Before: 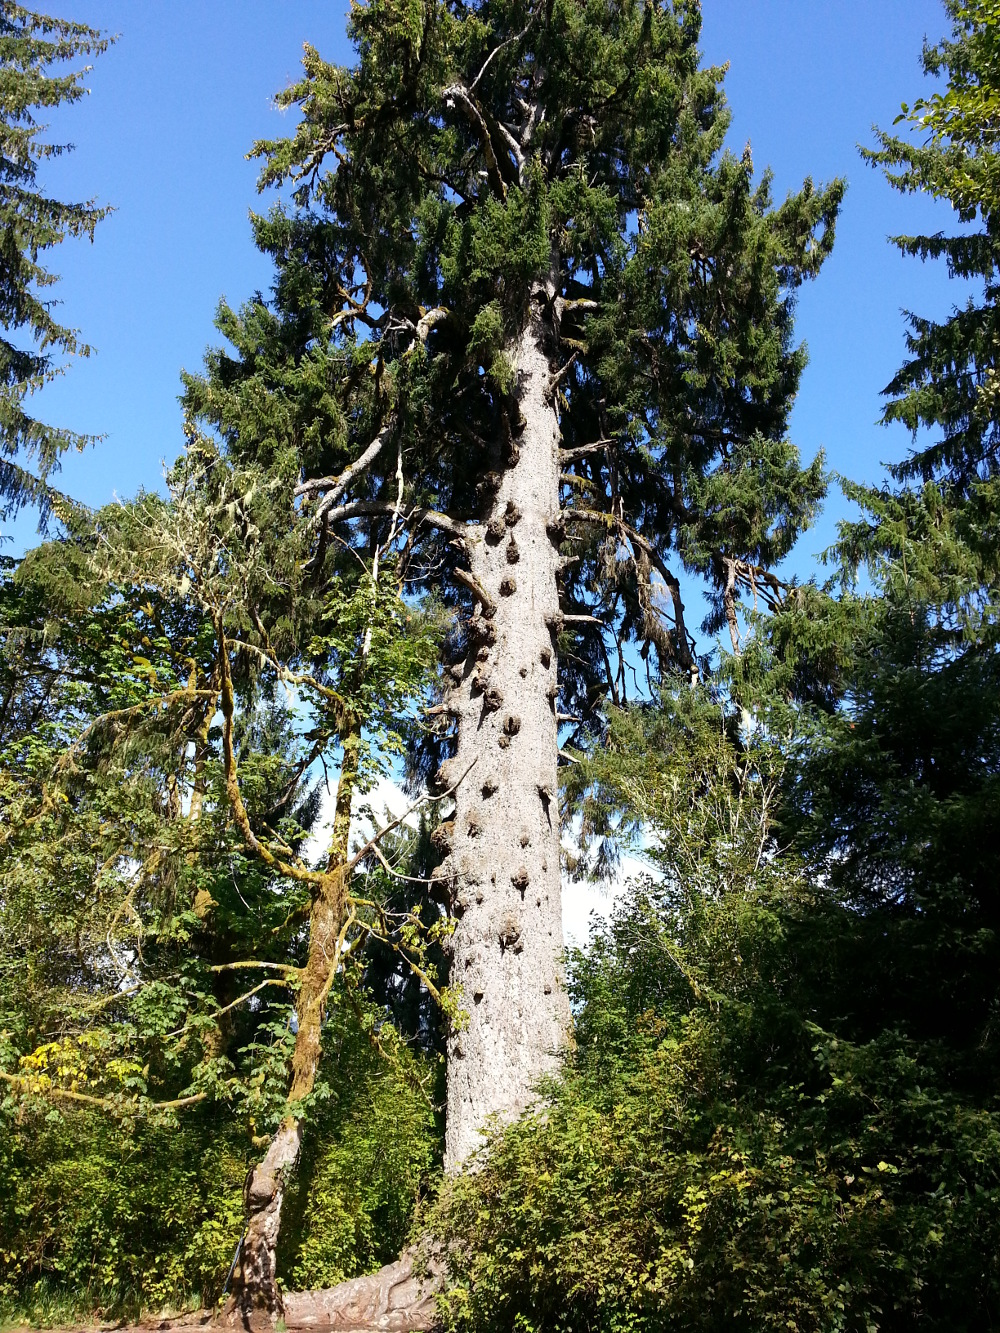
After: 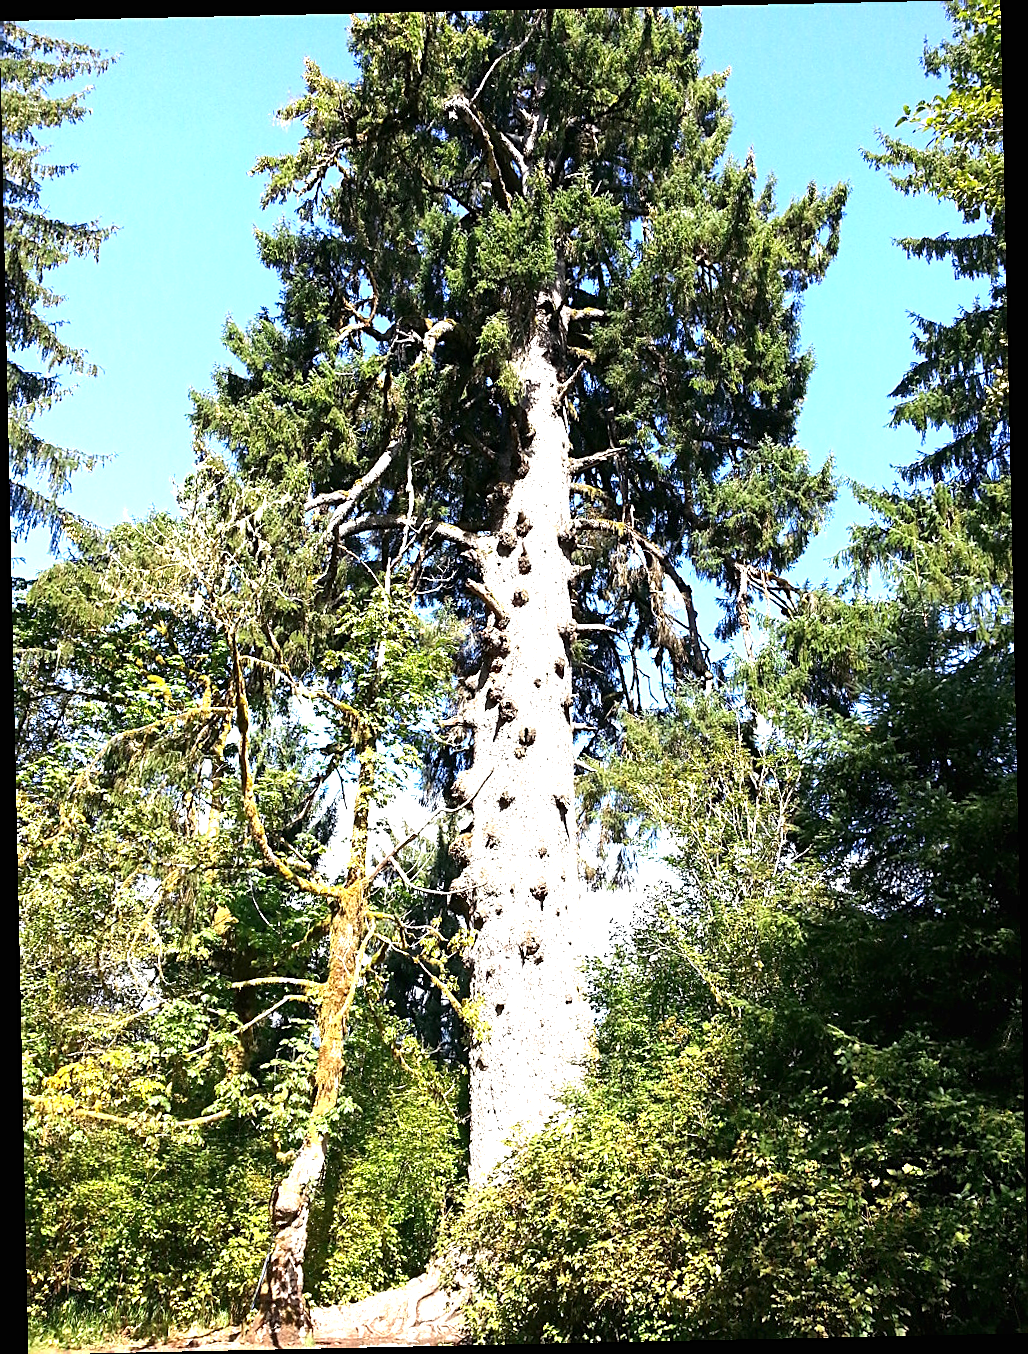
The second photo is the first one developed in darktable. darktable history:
sharpen: on, module defaults
rotate and perspective: rotation -1.24°, automatic cropping off
exposure: black level correction 0, exposure 1.3 EV, compensate exposure bias true, compensate highlight preservation false
